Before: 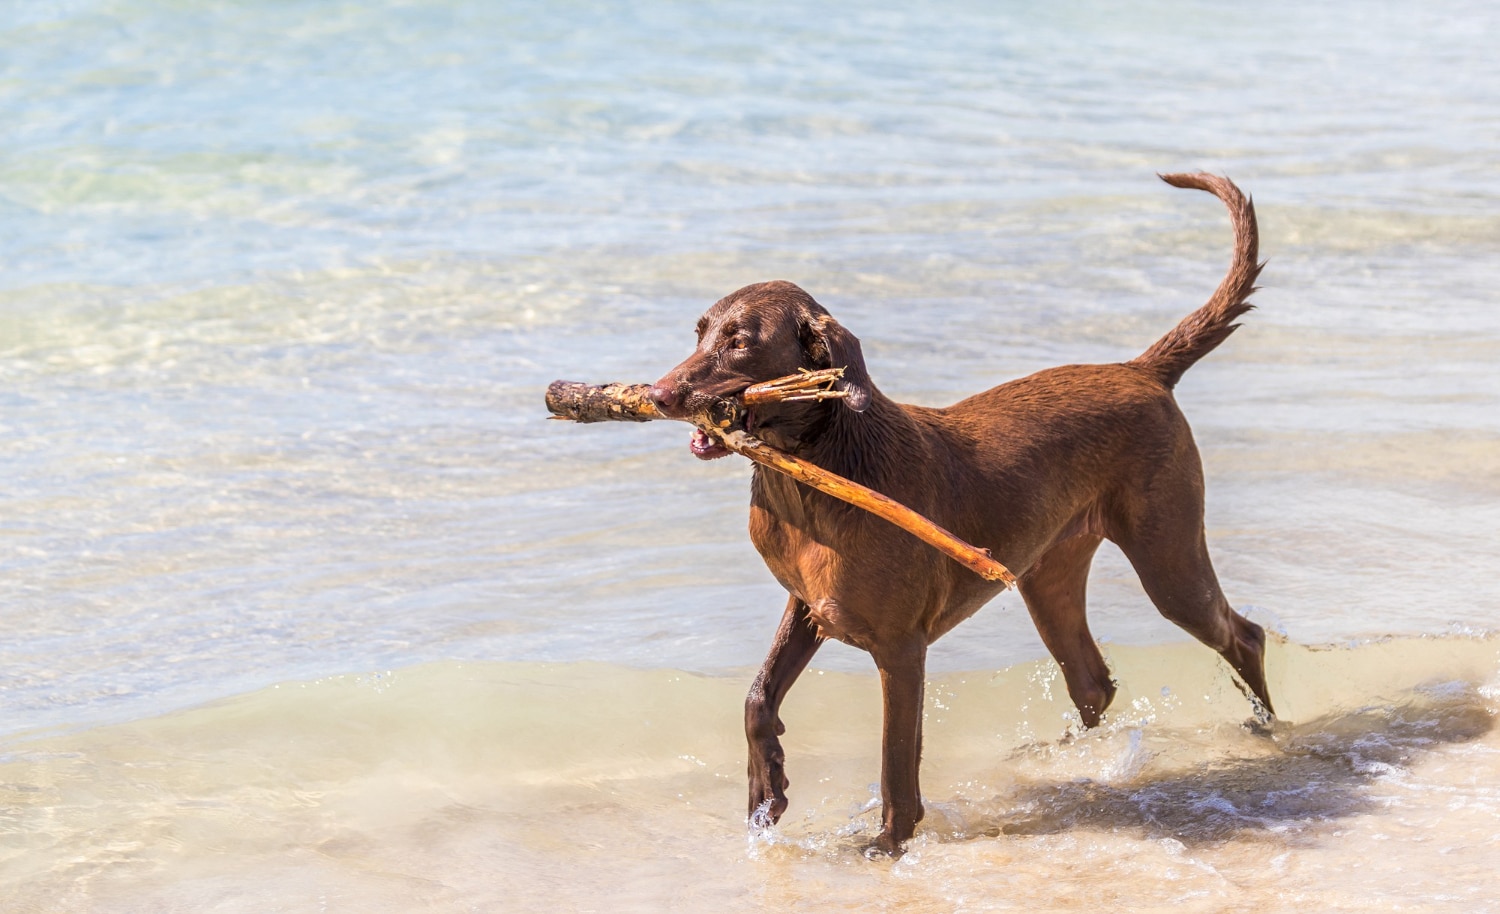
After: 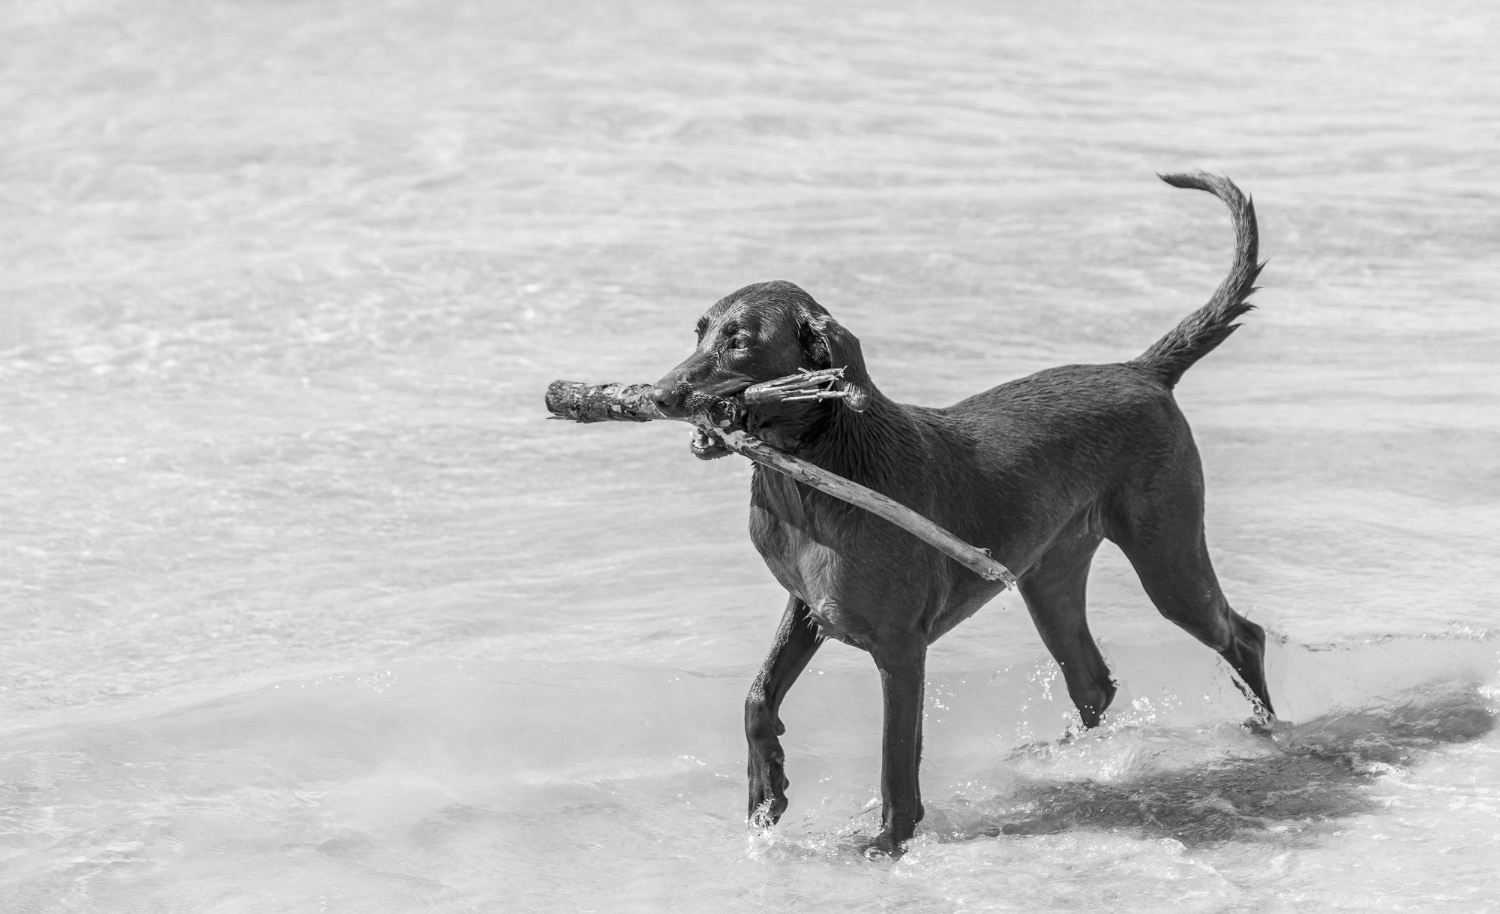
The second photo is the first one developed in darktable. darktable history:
color calibration: output gray [0.22, 0.42, 0.37, 0], illuminant as shot in camera, x 0.358, y 0.373, temperature 4628.91 K
